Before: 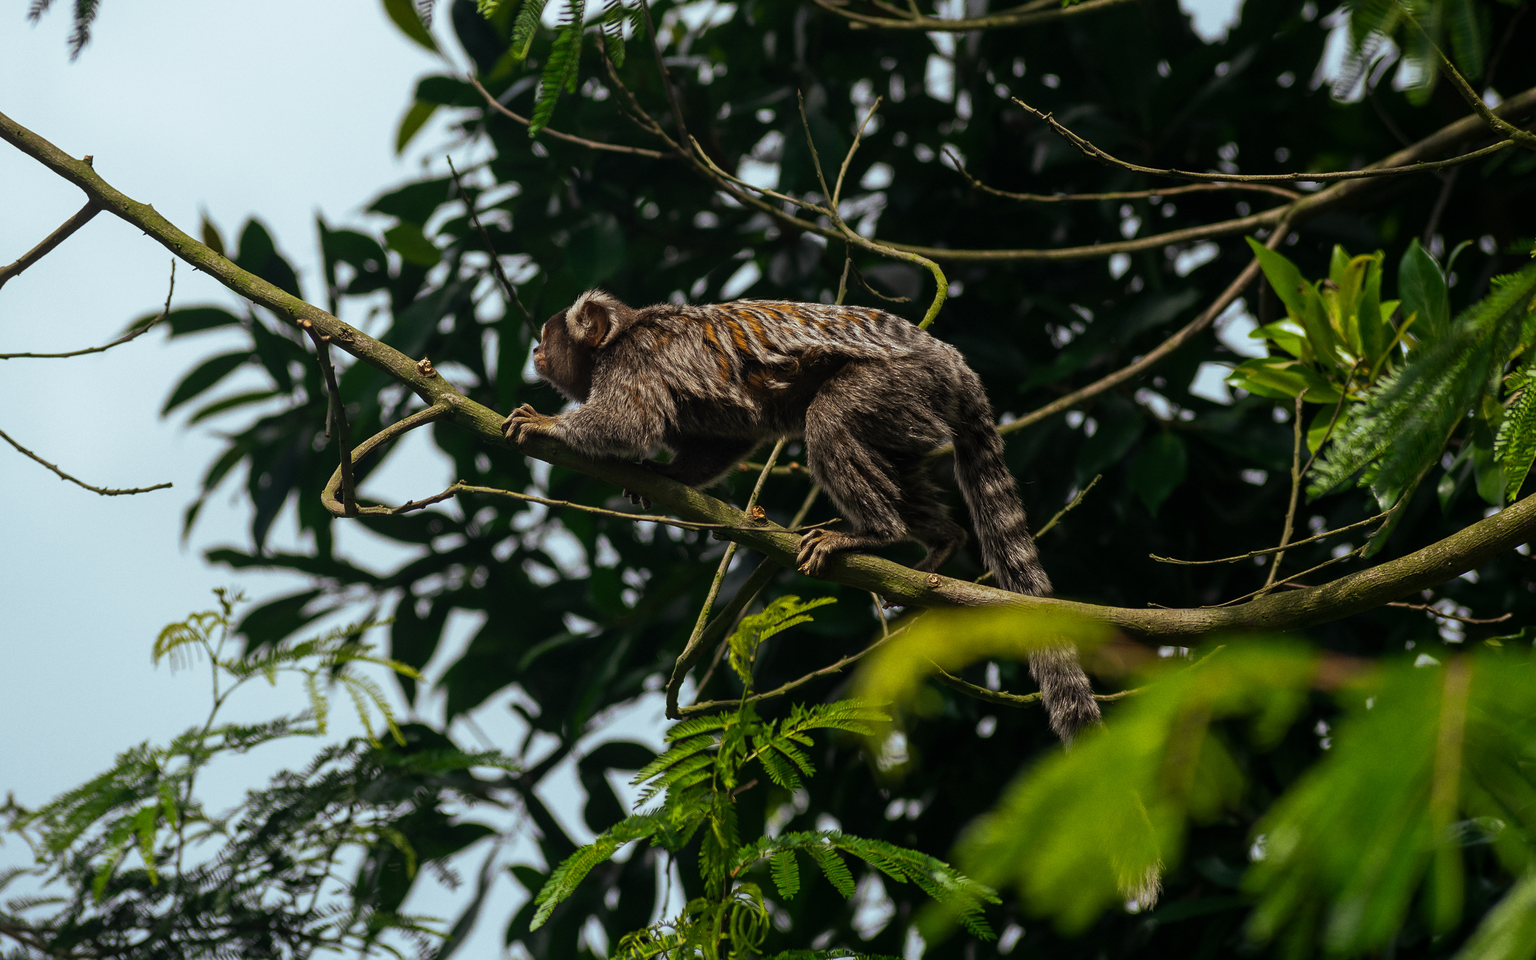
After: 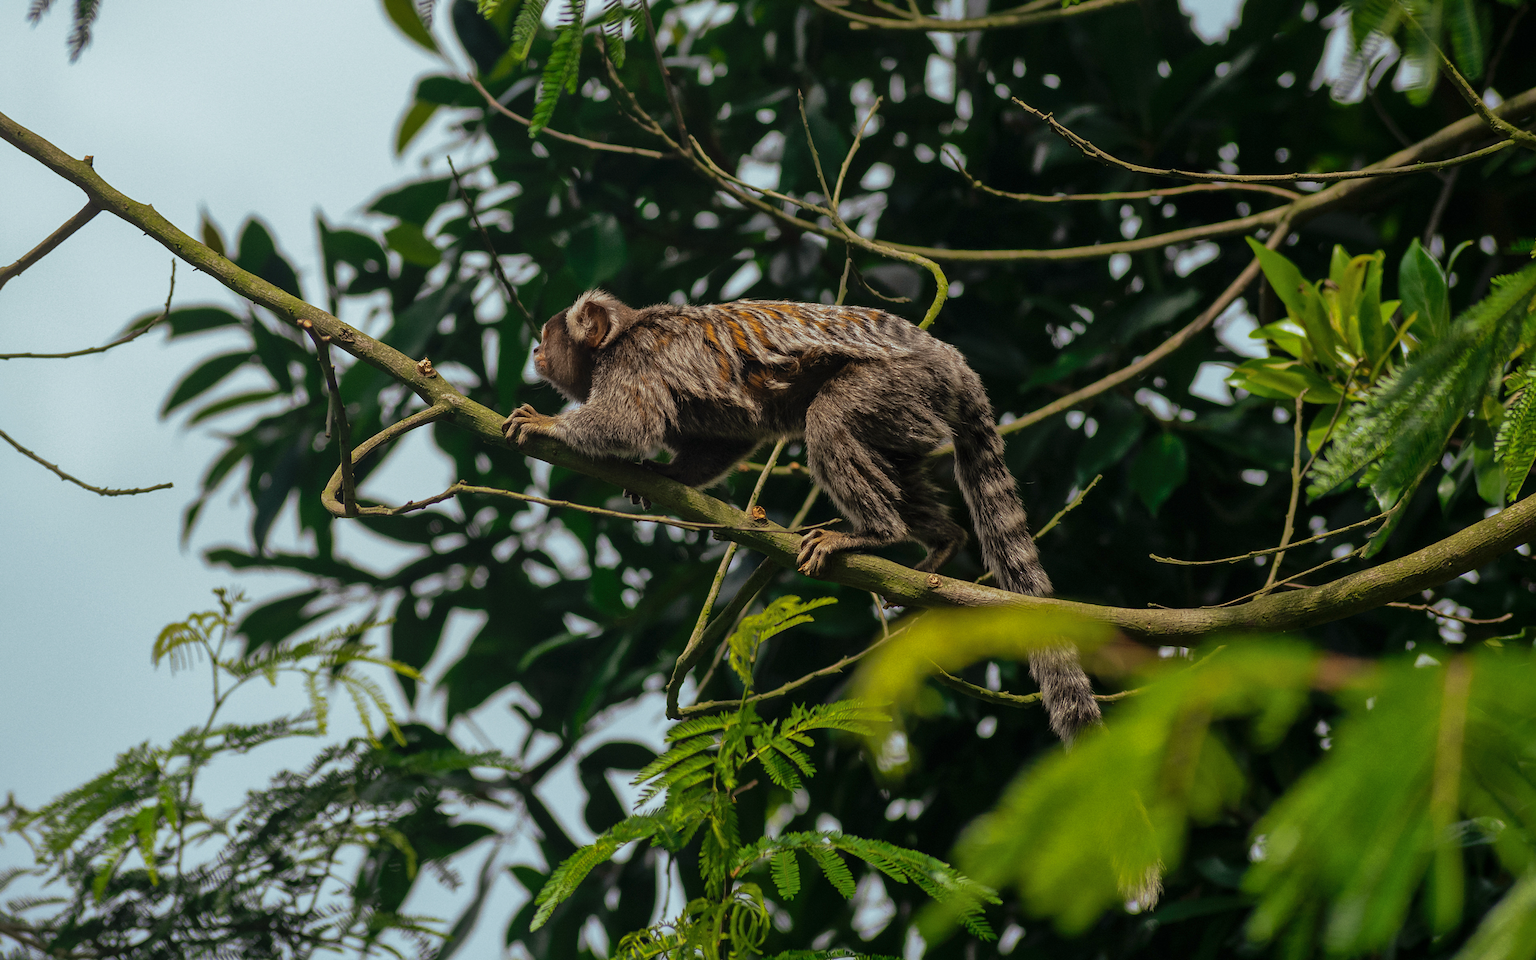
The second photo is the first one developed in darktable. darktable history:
shadows and highlights: on, module defaults
color calibration: x 0.342, y 0.356, temperature 5122 K
